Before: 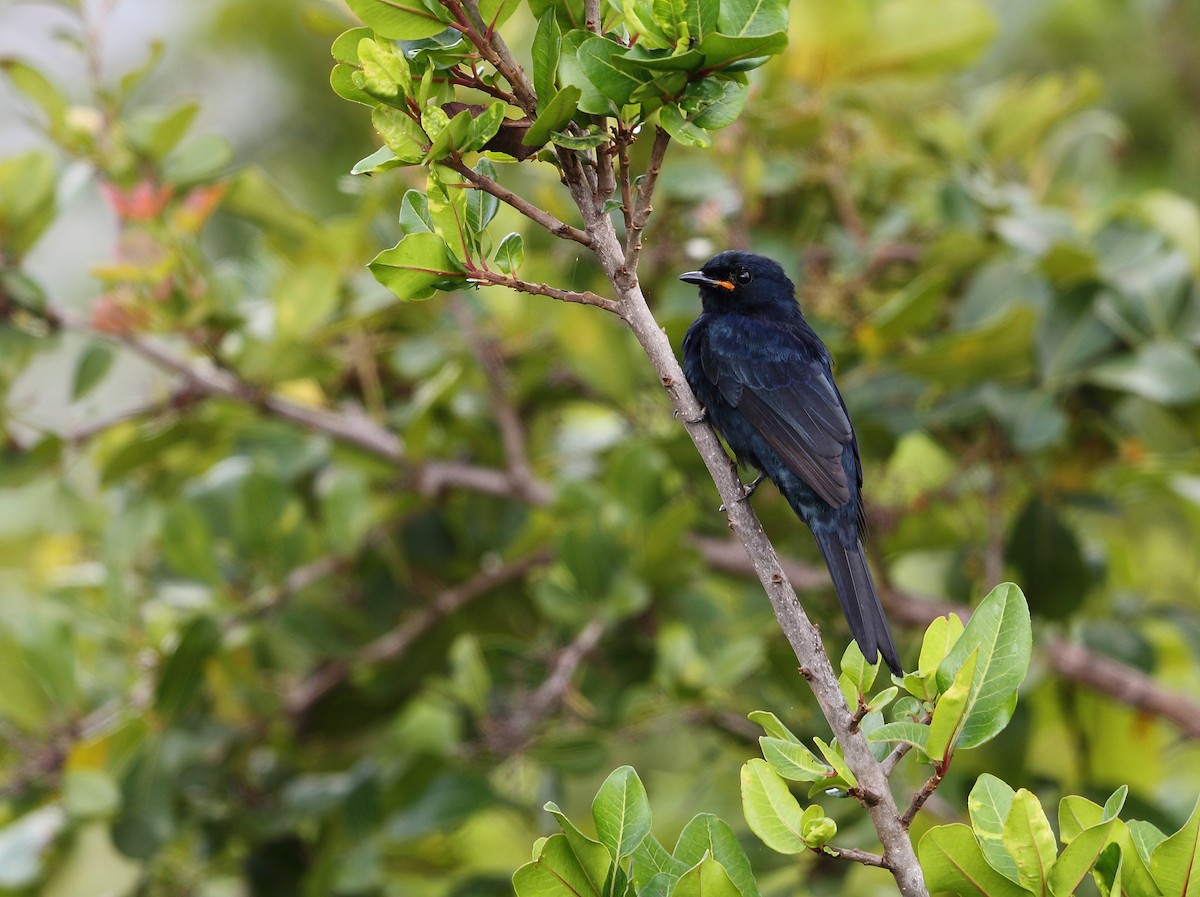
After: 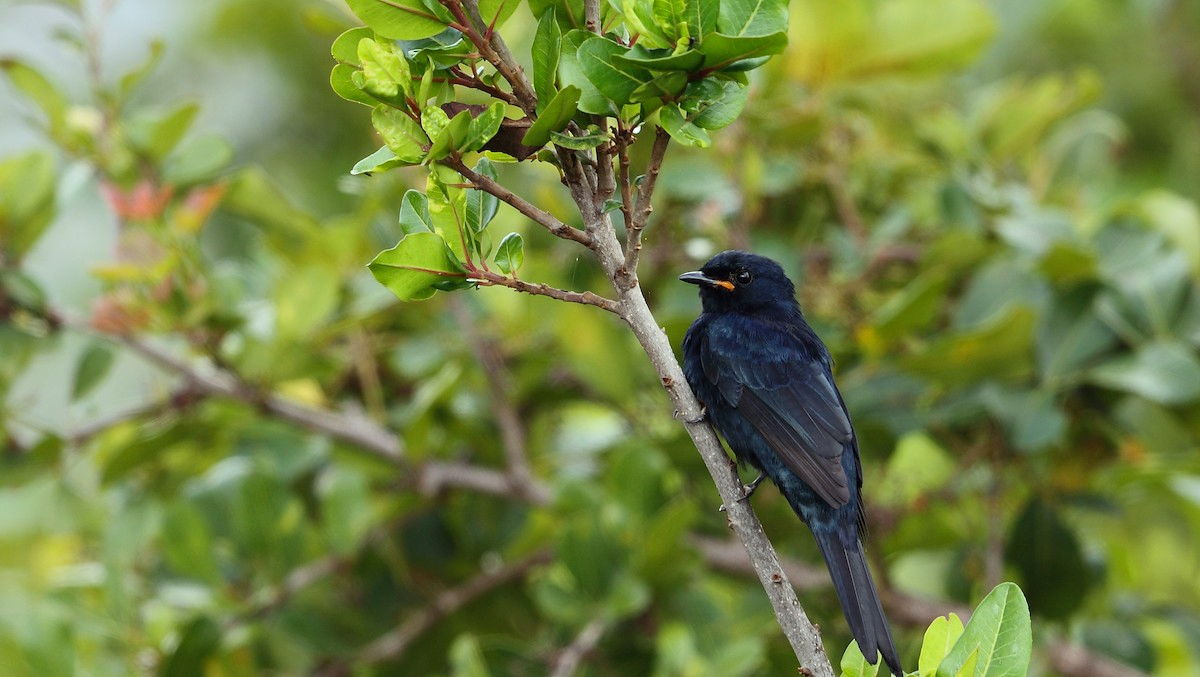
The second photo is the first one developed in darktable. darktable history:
color correction: highlights a* -8.51, highlights b* 3.7
crop: bottom 24.496%
